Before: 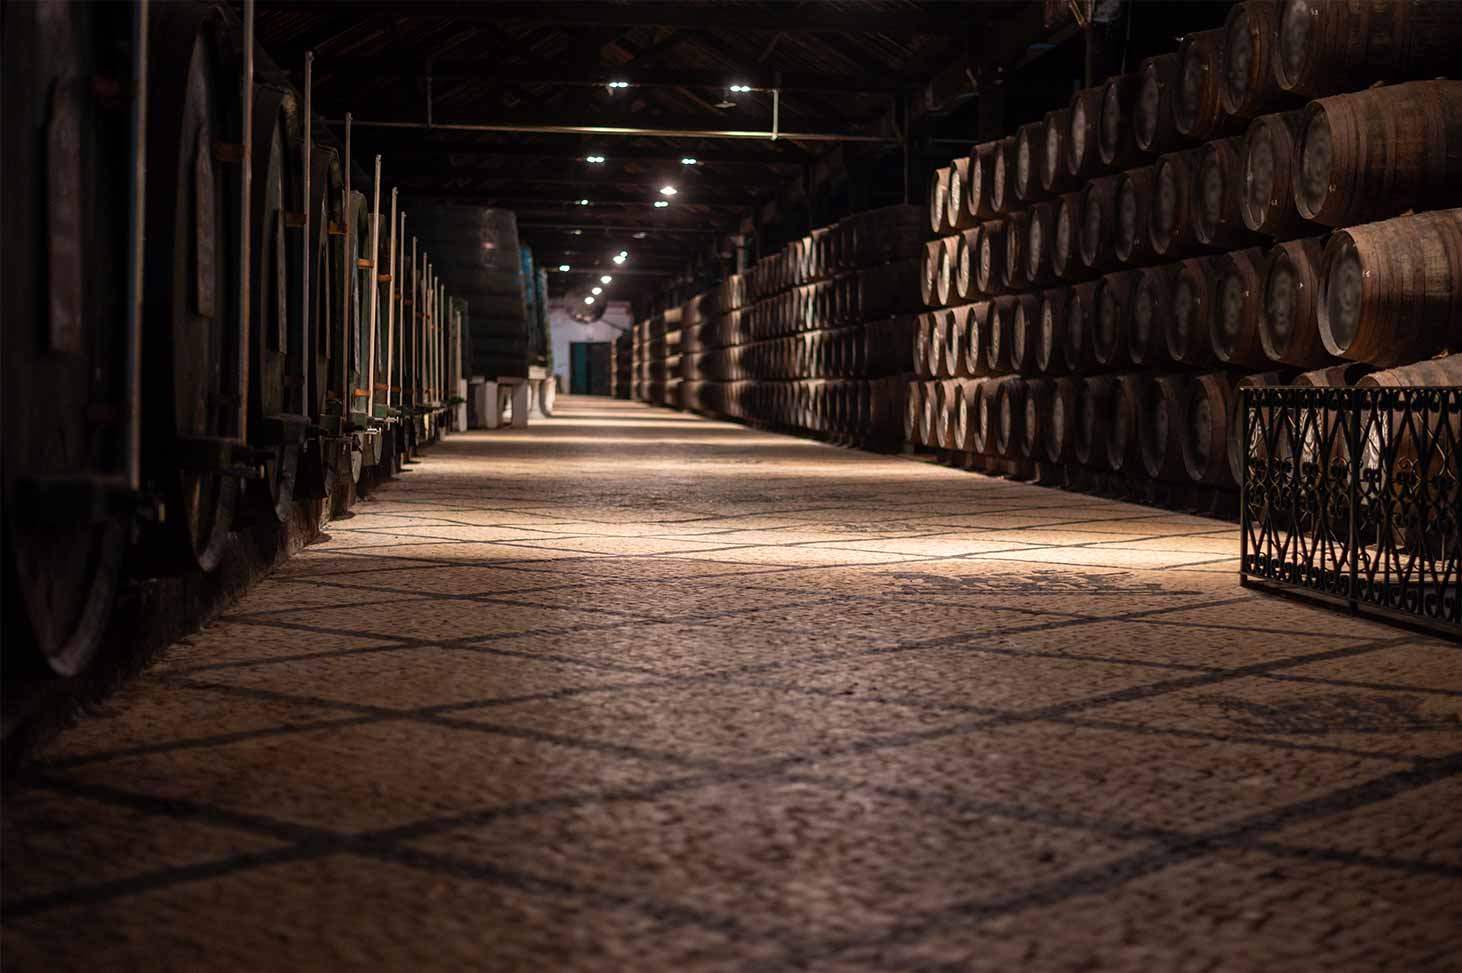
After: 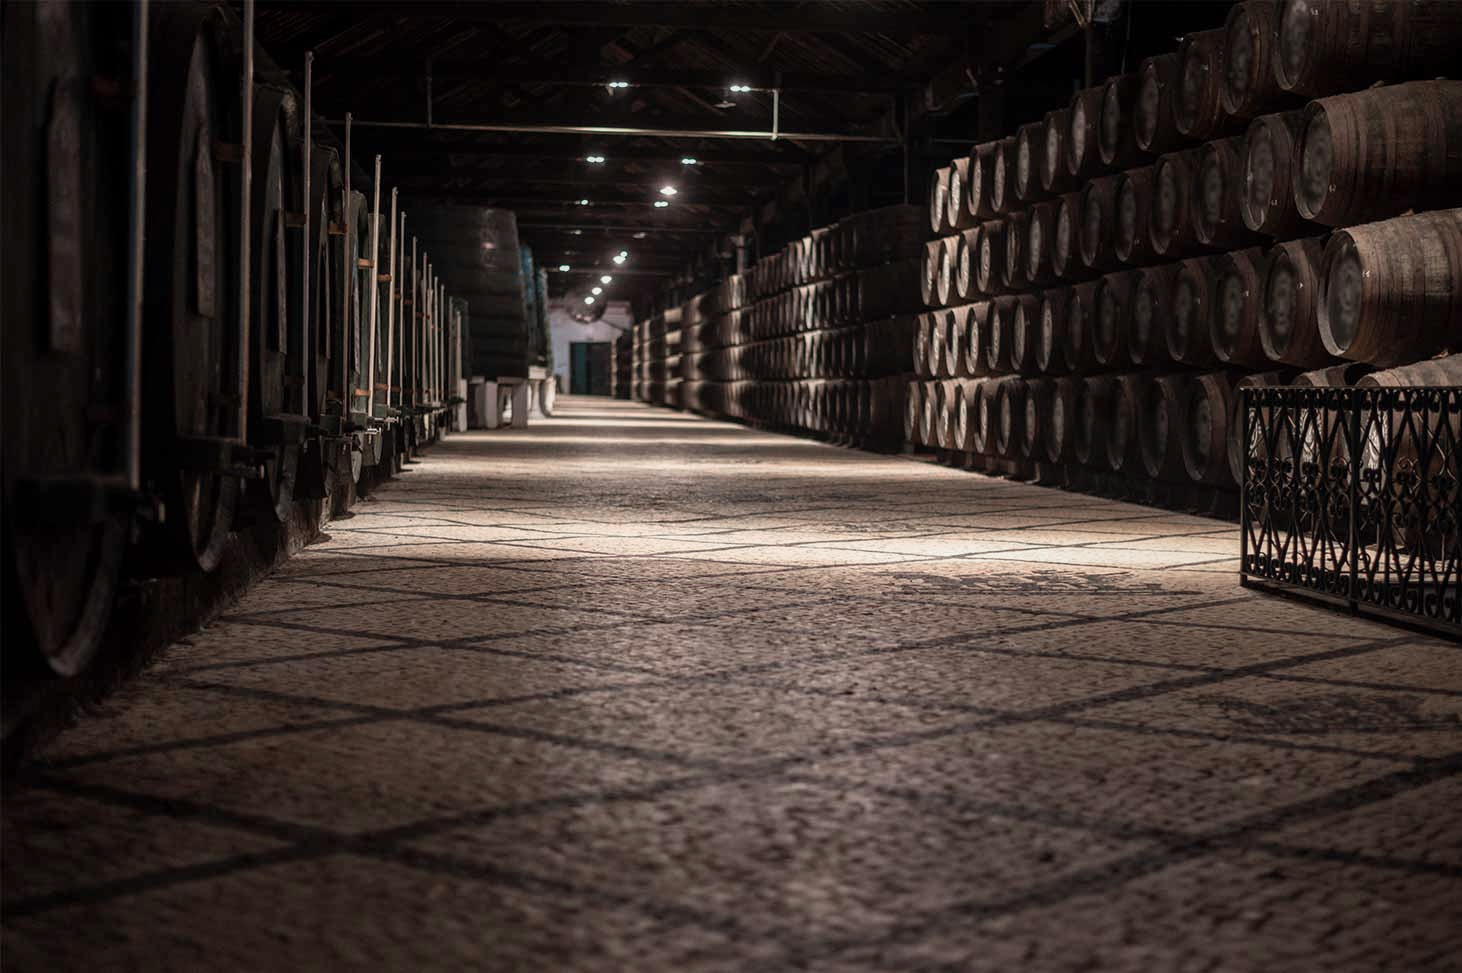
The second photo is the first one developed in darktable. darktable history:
color zones: curves: ch0 [(0, 0.559) (0.153, 0.551) (0.229, 0.5) (0.429, 0.5) (0.571, 0.5) (0.714, 0.5) (0.857, 0.5) (1, 0.559)]; ch1 [(0, 0.417) (0.112, 0.336) (0.213, 0.26) (0.429, 0.34) (0.571, 0.35) (0.683, 0.331) (0.857, 0.344) (1, 0.417)]
local contrast: detail 109%
